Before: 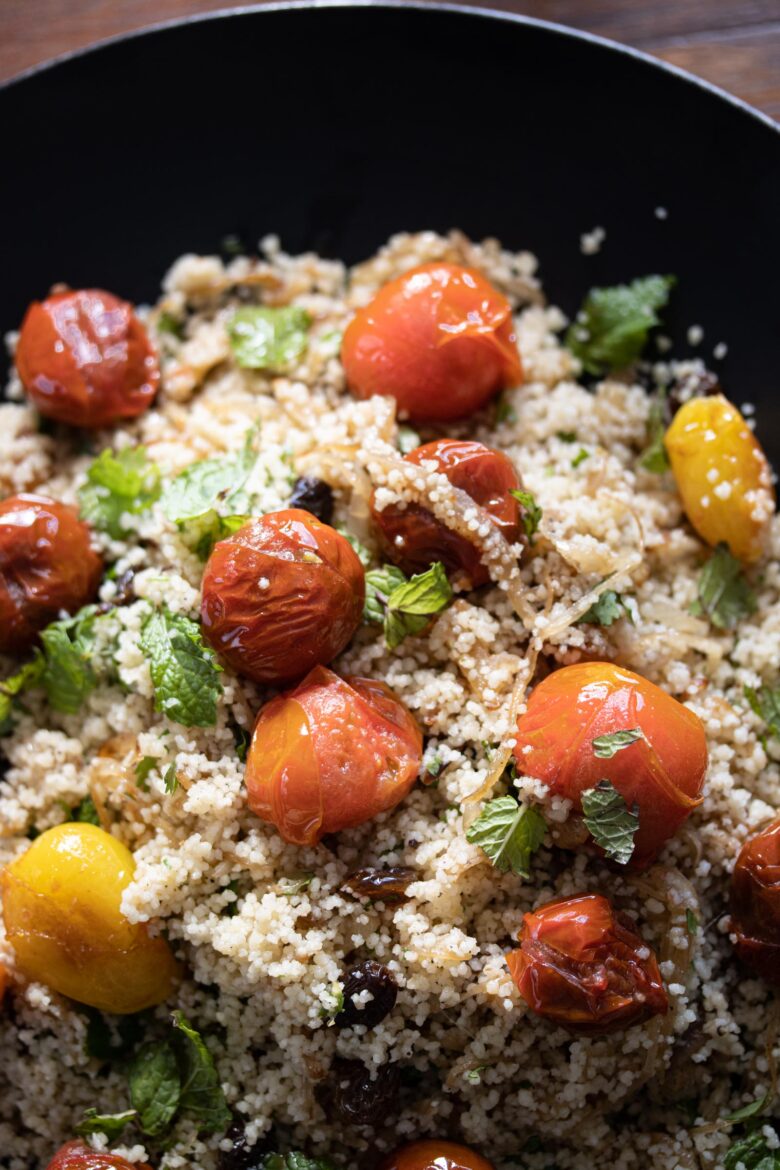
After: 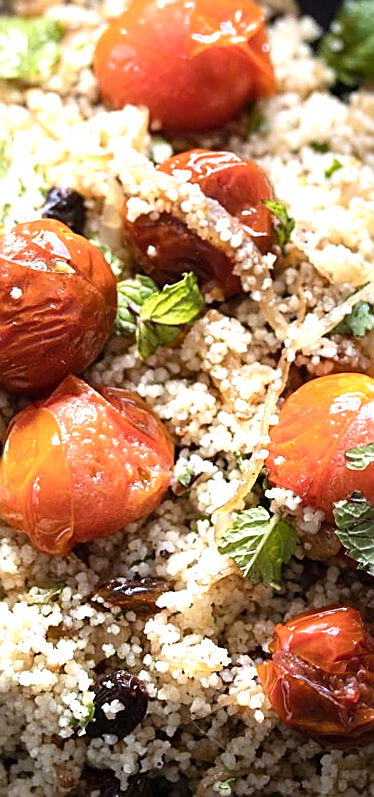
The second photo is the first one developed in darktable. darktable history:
sharpen: radius 1.4, amount 1.25, threshold 0.7
crop: left 31.379%, top 24.658%, right 20.326%, bottom 6.628%
rotate and perspective: rotation 0.192°, lens shift (horizontal) -0.015, crop left 0.005, crop right 0.996, crop top 0.006, crop bottom 0.99
exposure: black level correction 0, exposure 0.7 EV, compensate exposure bias true, compensate highlight preservation false
